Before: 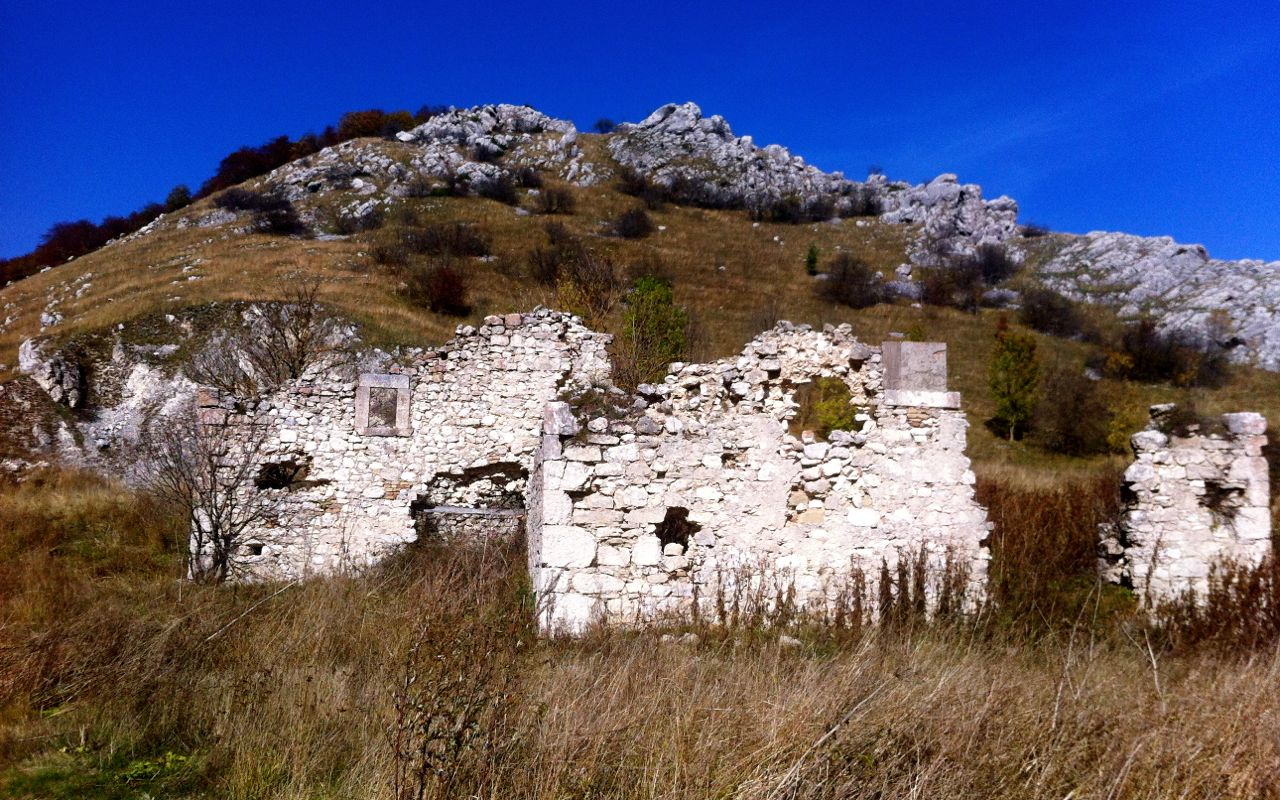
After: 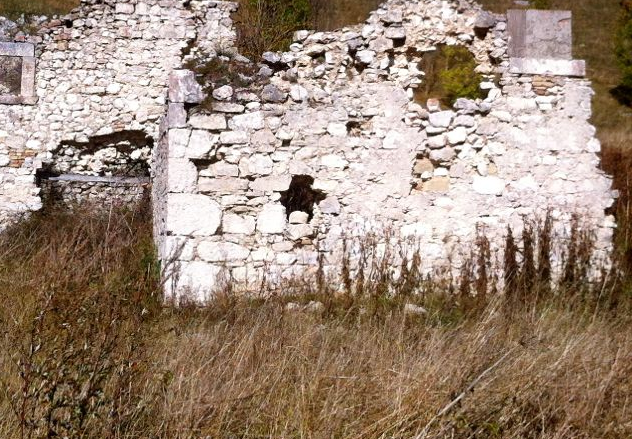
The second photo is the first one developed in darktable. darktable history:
crop: left 29.336%, top 41.611%, right 21.23%, bottom 3.49%
